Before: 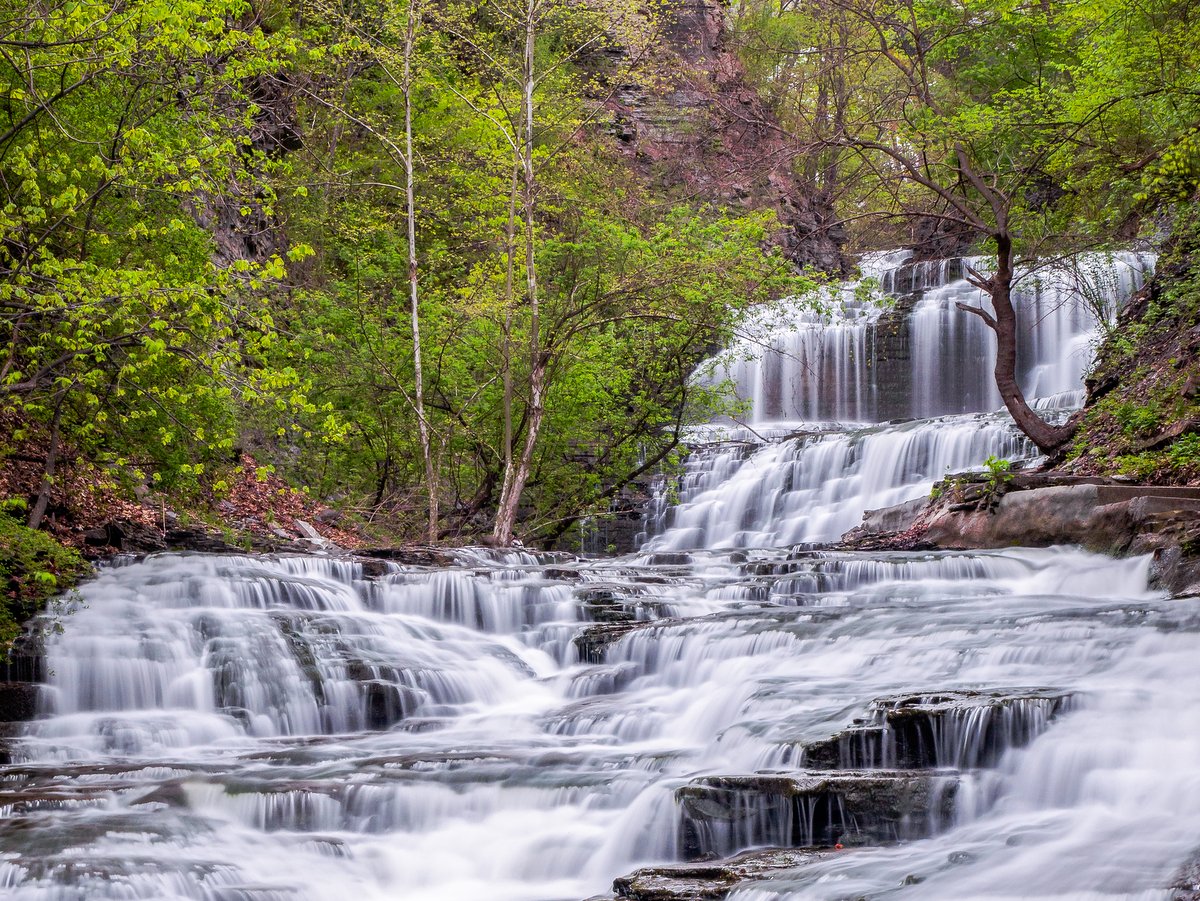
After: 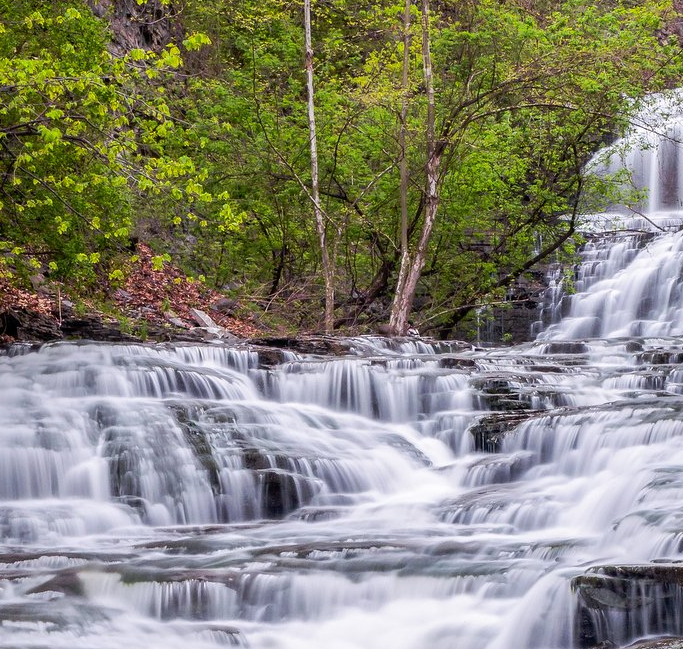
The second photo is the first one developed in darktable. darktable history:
crop: left 8.67%, top 23.458%, right 34.38%, bottom 4.478%
